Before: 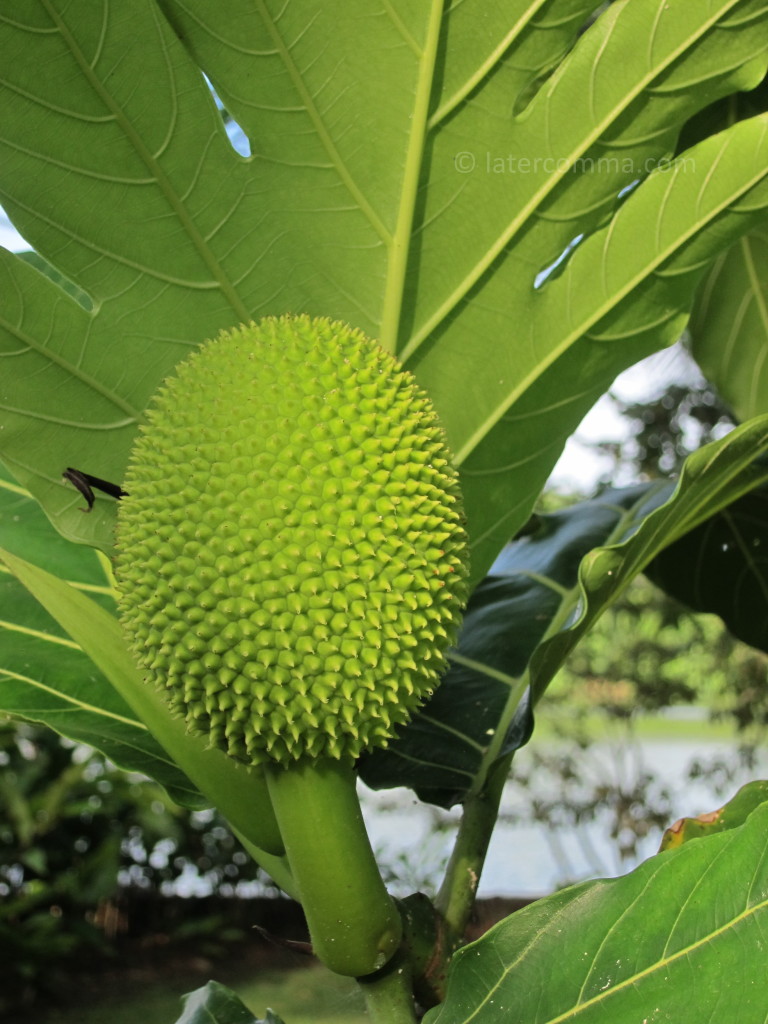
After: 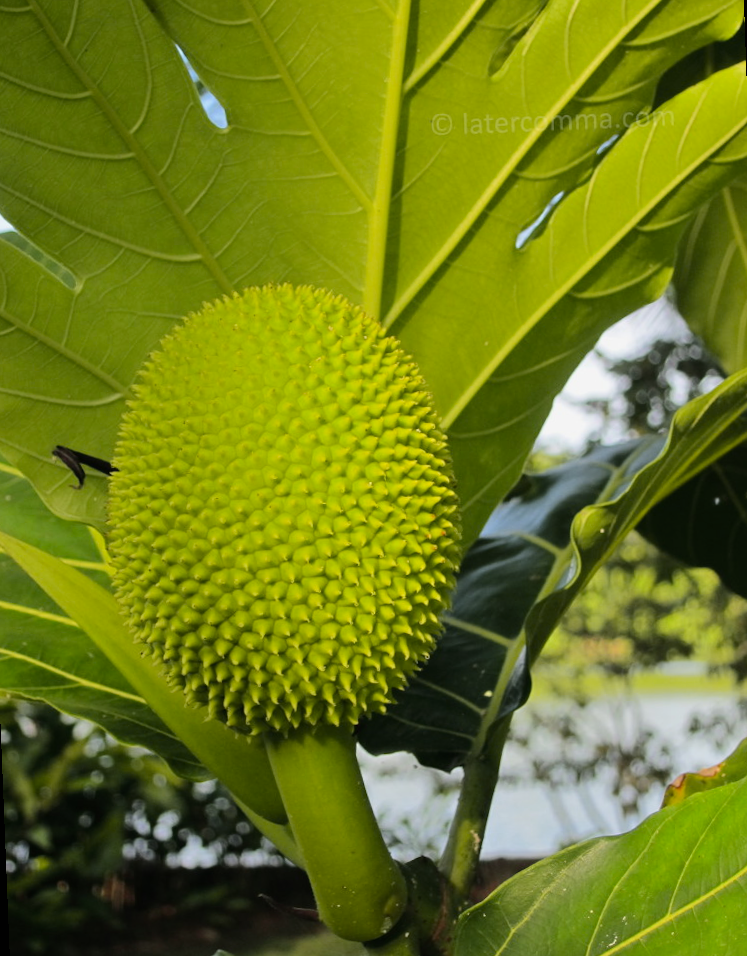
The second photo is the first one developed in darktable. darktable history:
exposure: exposure -0.151 EV, compensate highlight preservation false
rotate and perspective: rotation -2.12°, lens shift (vertical) 0.009, lens shift (horizontal) -0.008, automatic cropping original format, crop left 0.036, crop right 0.964, crop top 0.05, crop bottom 0.959
tone curve: curves: ch0 [(0, 0.003) (0.117, 0.101) (0.257, 0.246) (0.408, 0.432) (0.611, 0.653) (0.824, 0.846) (1, 1)]; ch1 [(0, 0) (0.227, 0.197) (0.405, 0.421) (0.501, 0.501) (0.522, 0.53) (0.563, 0.572) (0.589, 0.611) (0.699, 0.709) (0.976, 0.992)]; ch2 [(0, 0) (0.208, 0.176) (0.377, 0.38) (0.5, 0.5) (0.537, 0.534) (0.571, 0.576) (0.681, 0.746) (1, 1)], color space Lab, independent channels, preserve colors none
